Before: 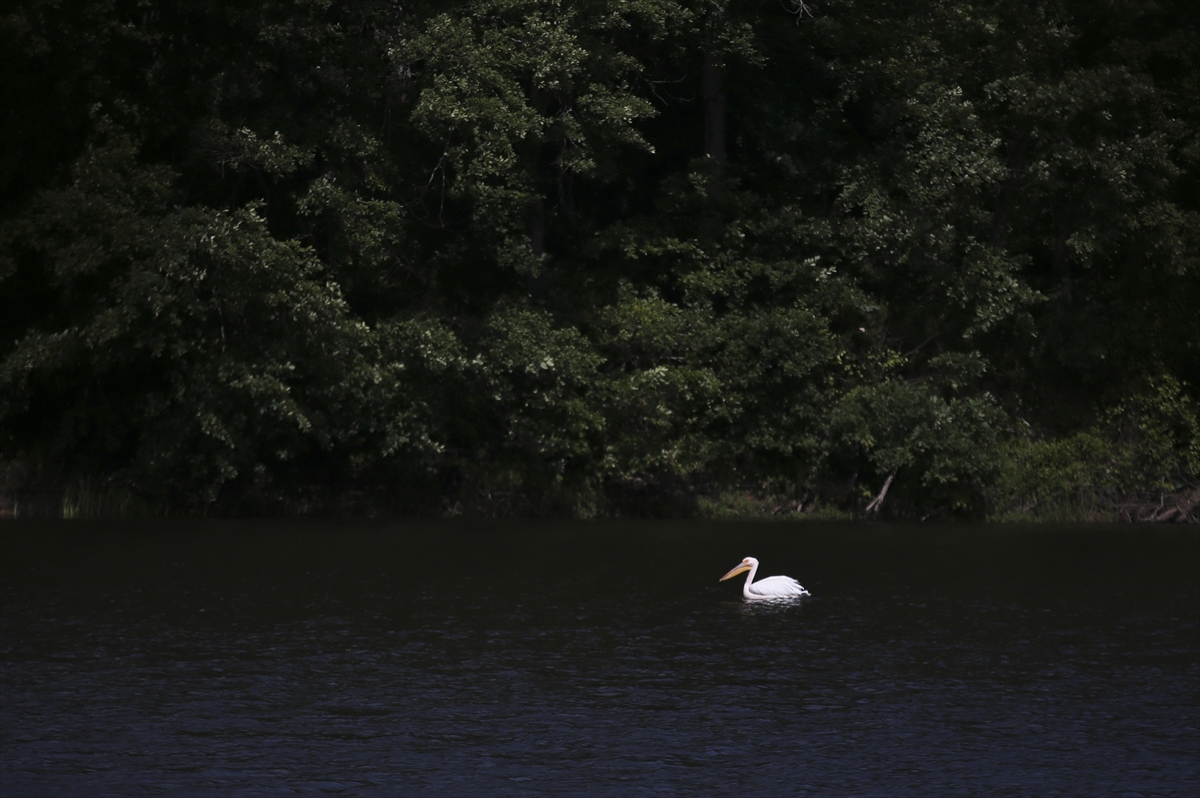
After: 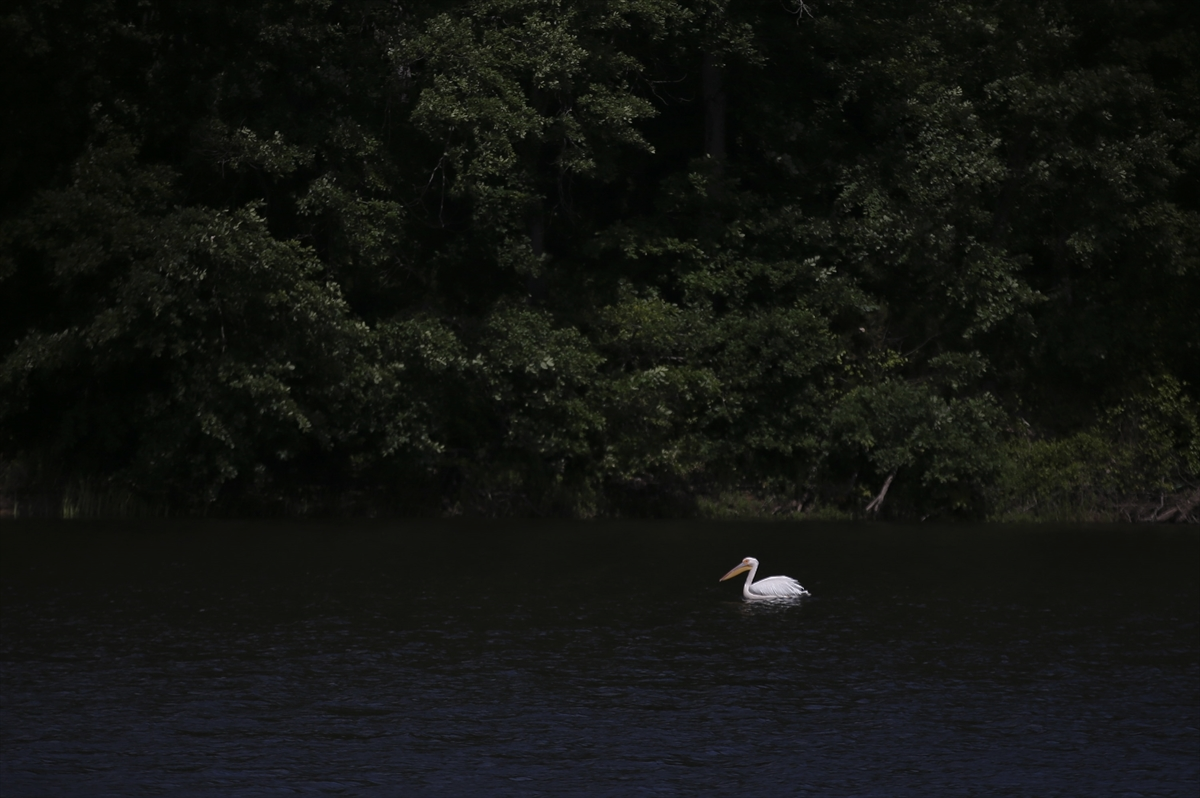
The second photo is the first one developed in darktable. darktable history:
base curve: curves: ch0 [(0, 0) (0.841, 0.609) (1, 1)]
